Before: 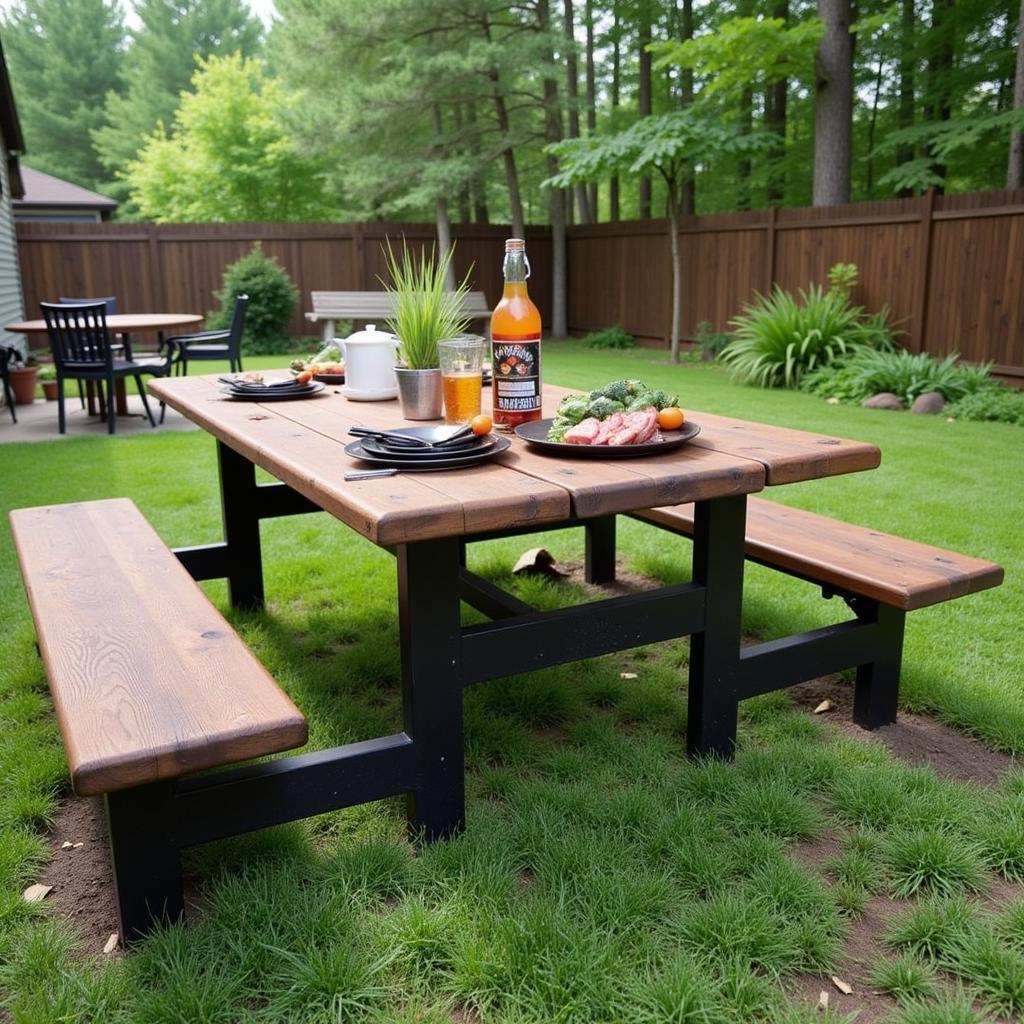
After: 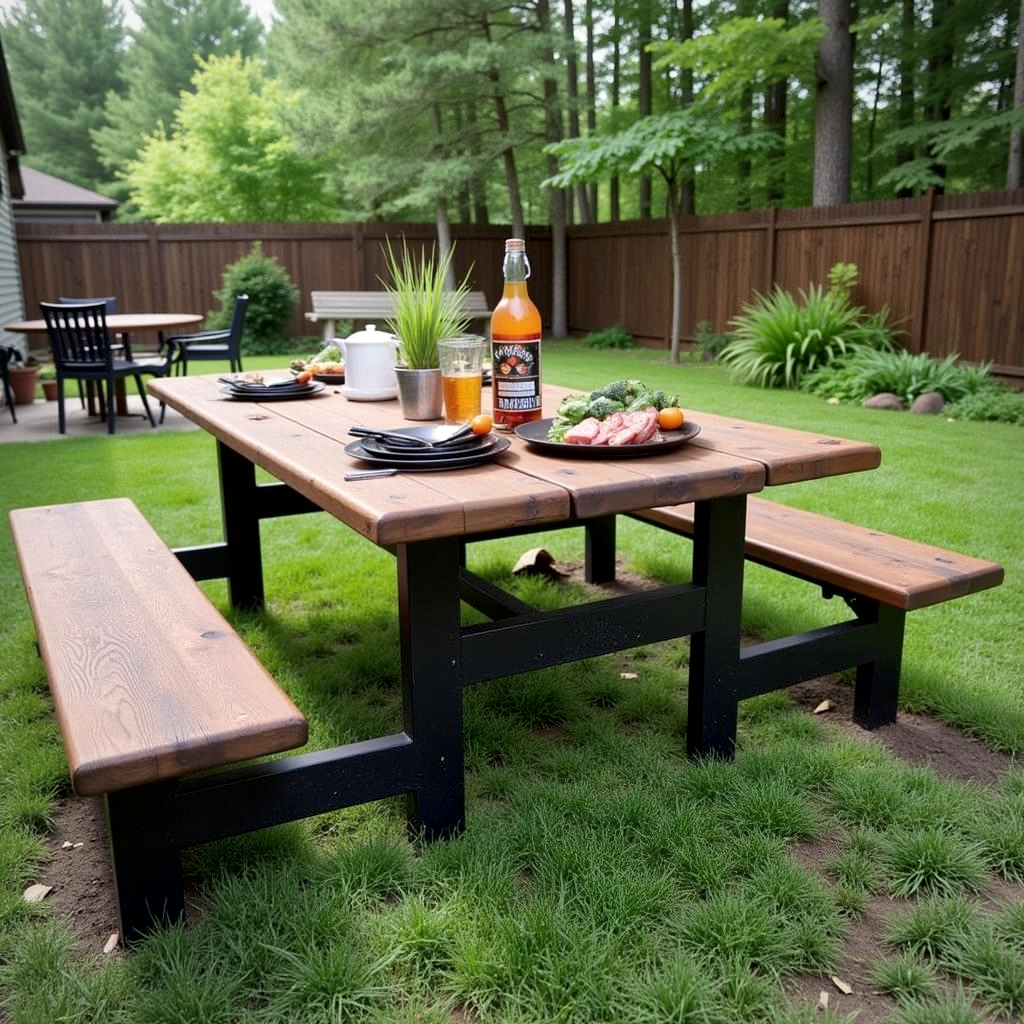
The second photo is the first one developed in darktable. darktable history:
vignetting: fall-off radius 63.24%, brightness -0.191, saturation -0.293
local contrast: mode bilateral grid, contrast 26, coarseness 49, detail 124%, midtone range 0.2
